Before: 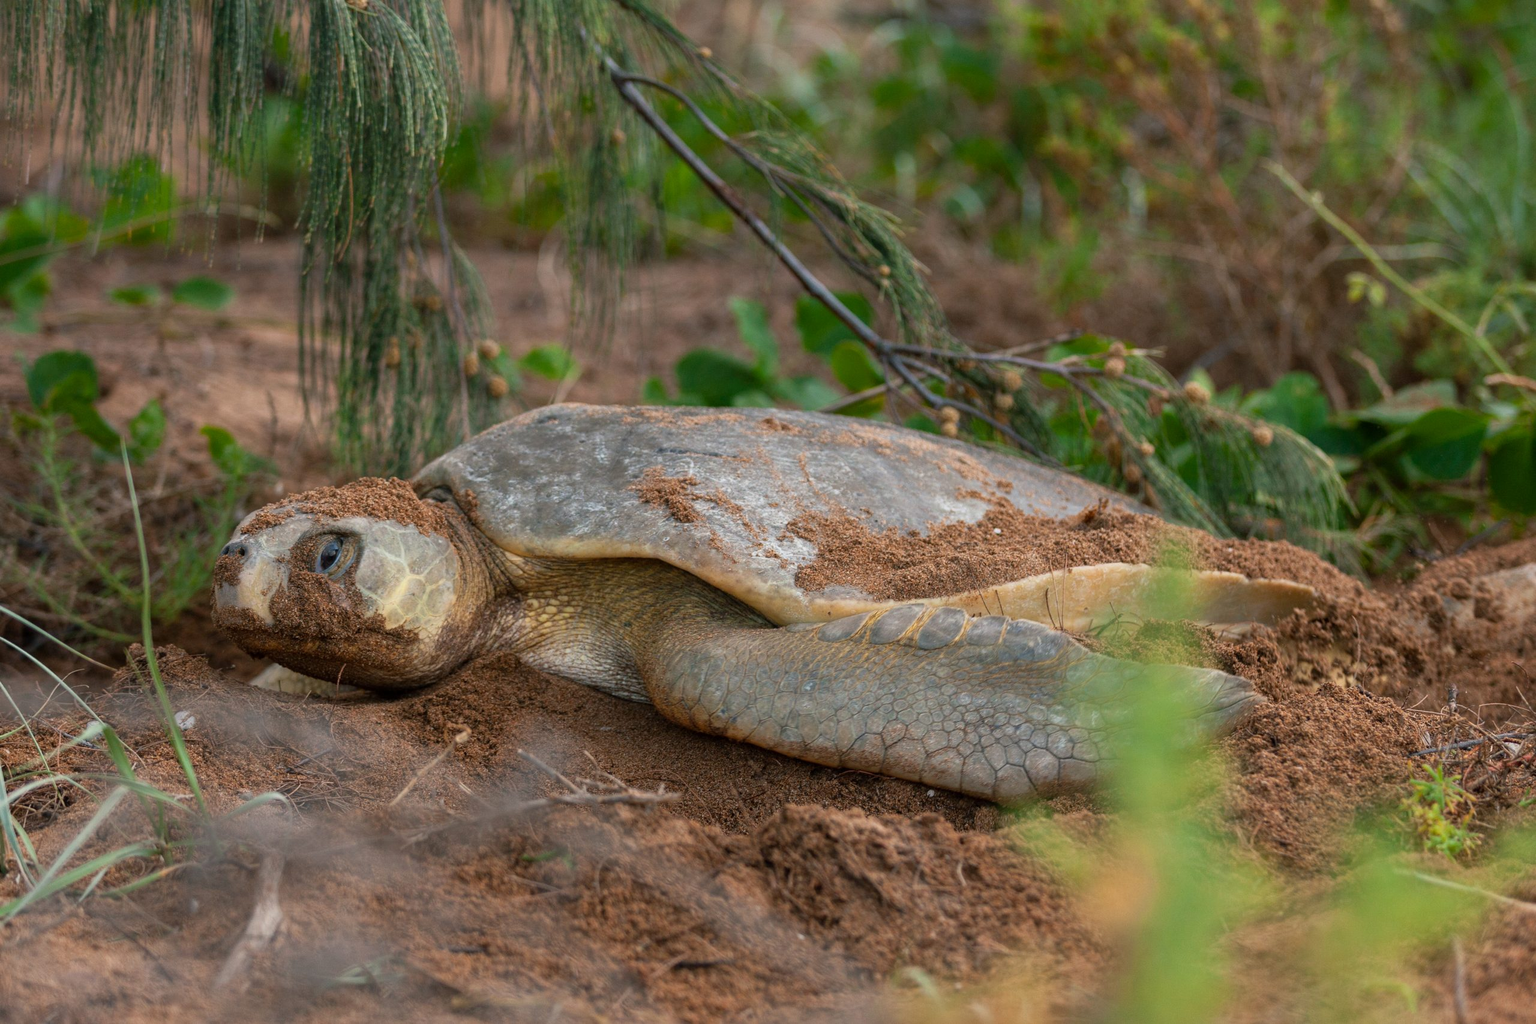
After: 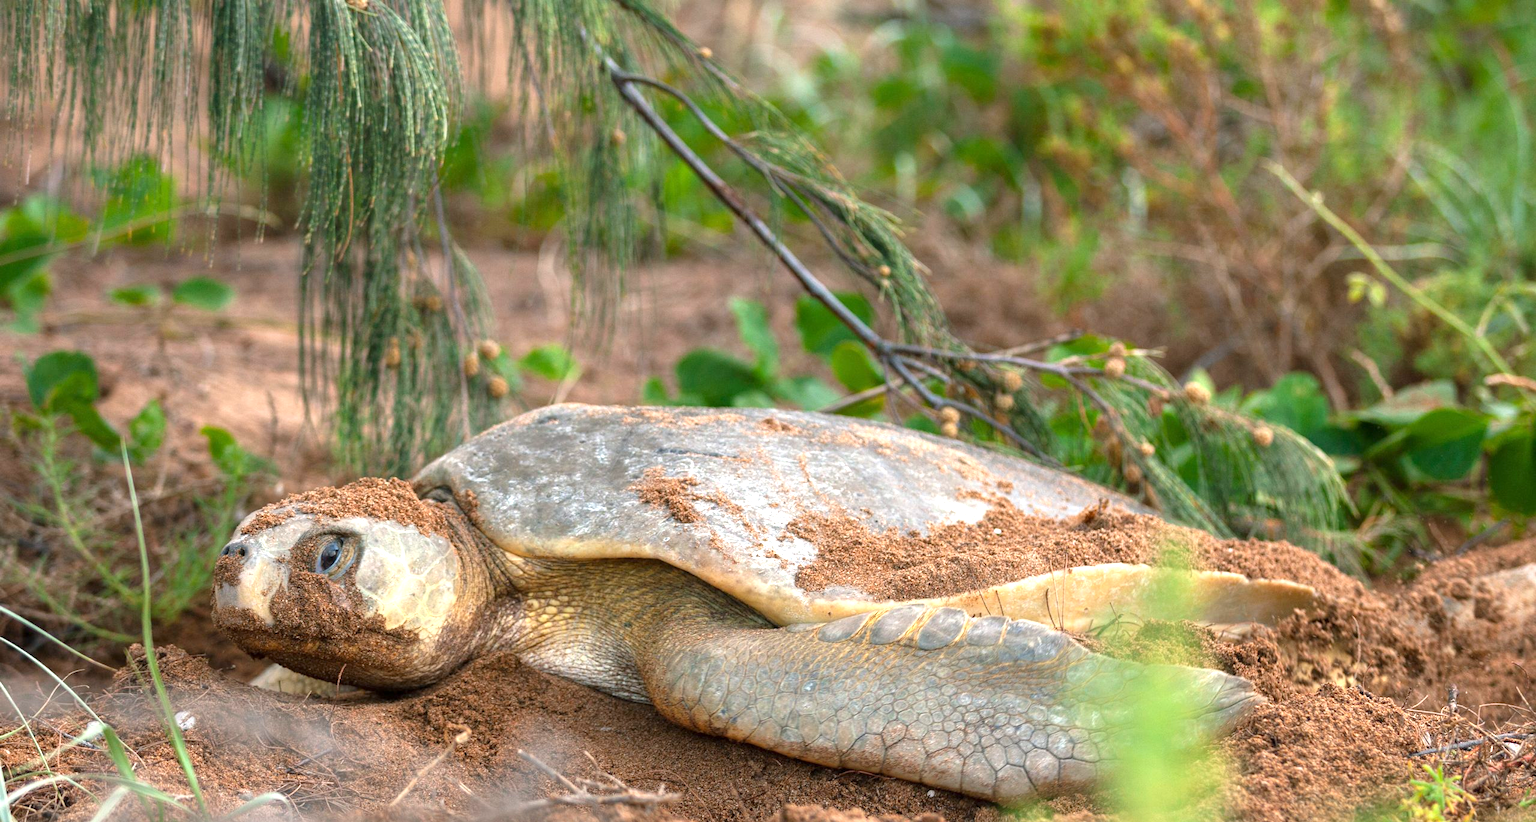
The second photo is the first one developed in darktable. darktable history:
crop: bottom 19.644%
exposure: exposure 1.16 EV, compensate exposure bias true, compensate highlight preservation false
